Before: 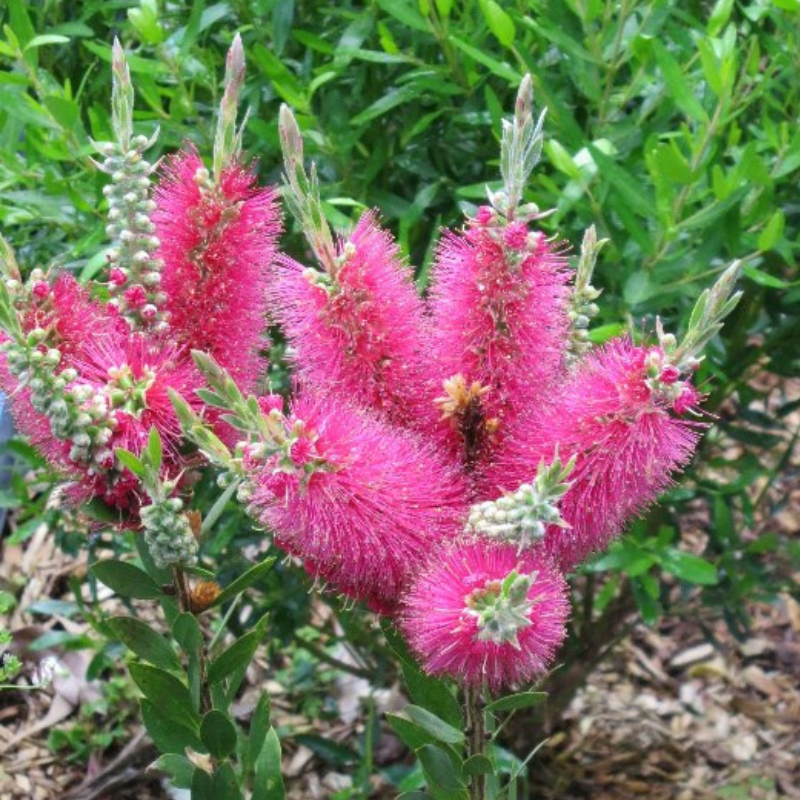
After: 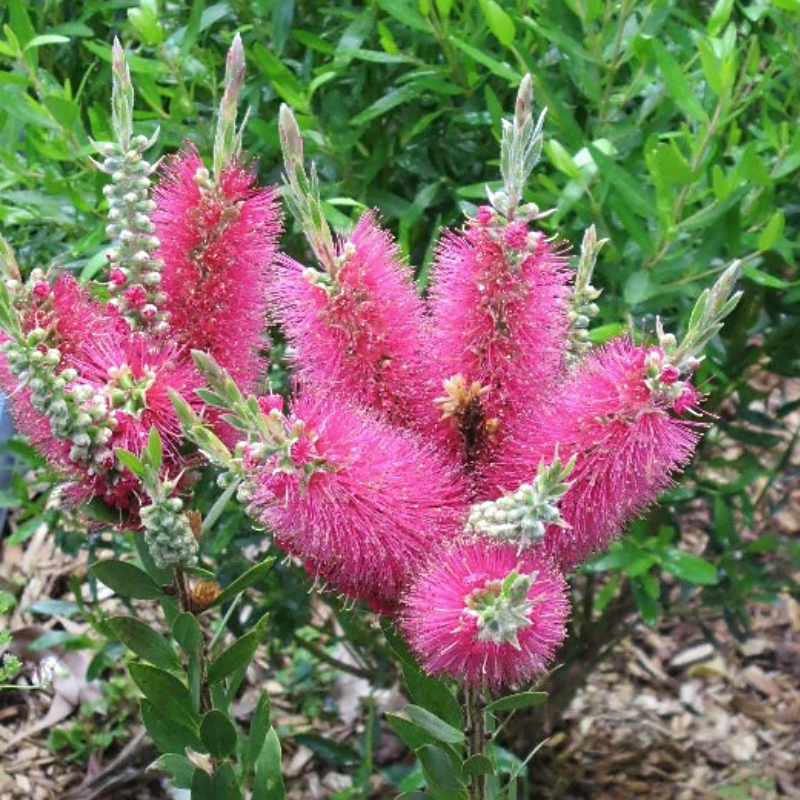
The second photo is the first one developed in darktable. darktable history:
sharpen: radius 1.864, amount 0.398, threshold 1.271
color zones: curves: ch1 [(0, 0.469) (0.01, 0.469) (0.12, 0.446) (0.248, 0.469) (0.5, 0.5) (0.748, 0.5) (0.99, 0.469) (1, 0.469)]
